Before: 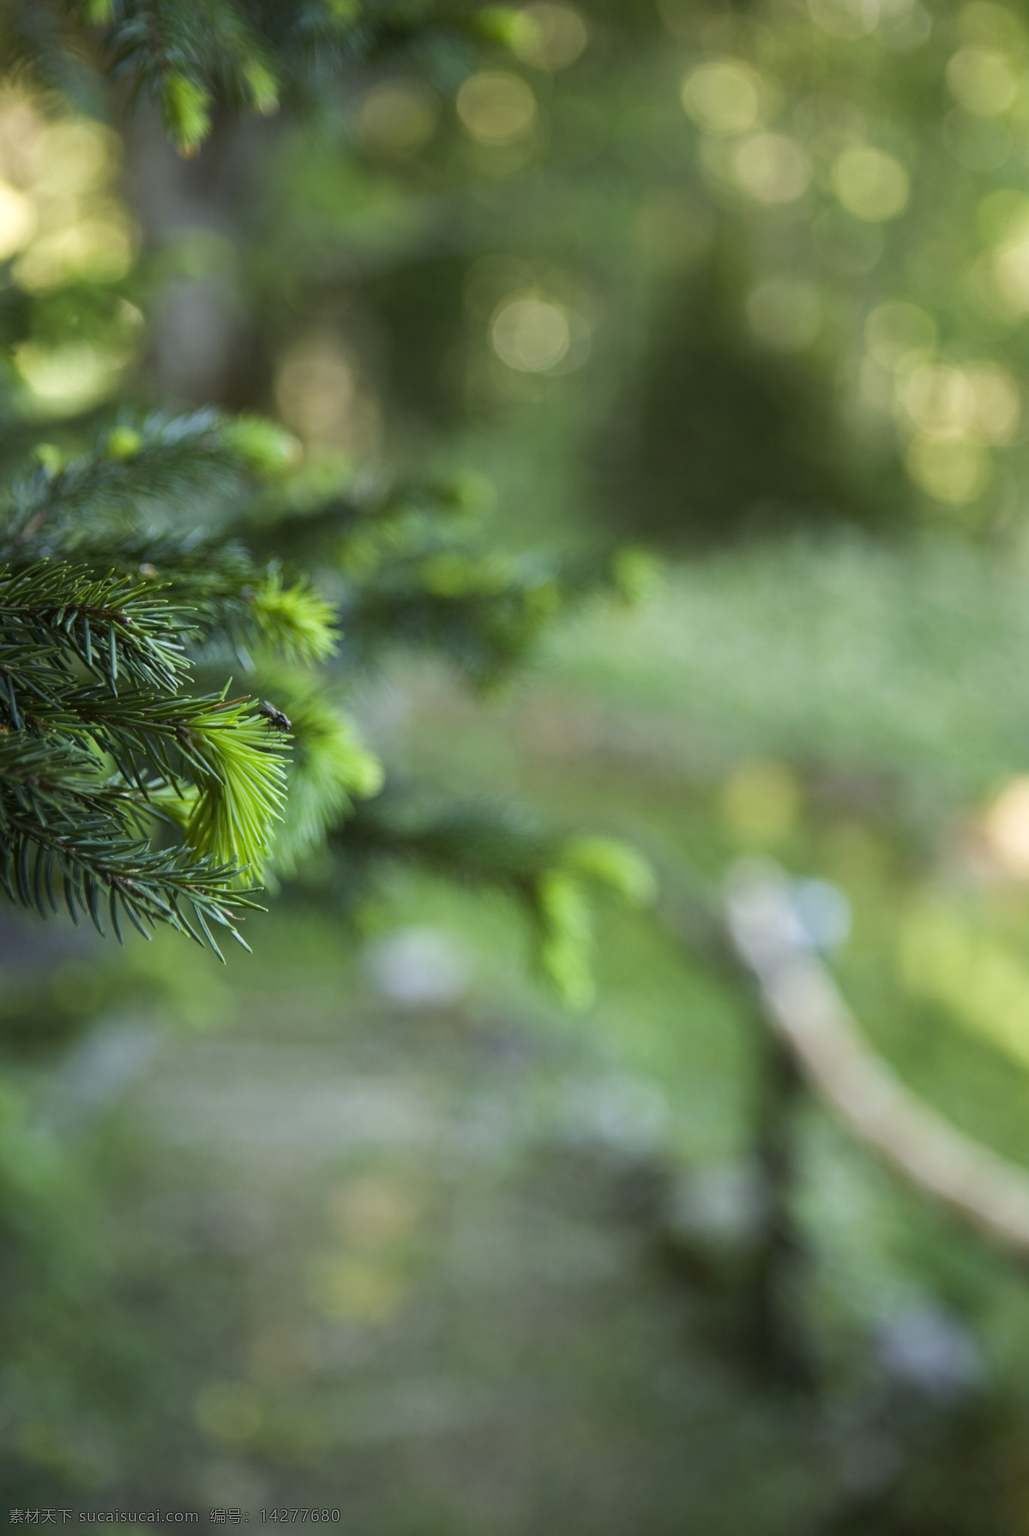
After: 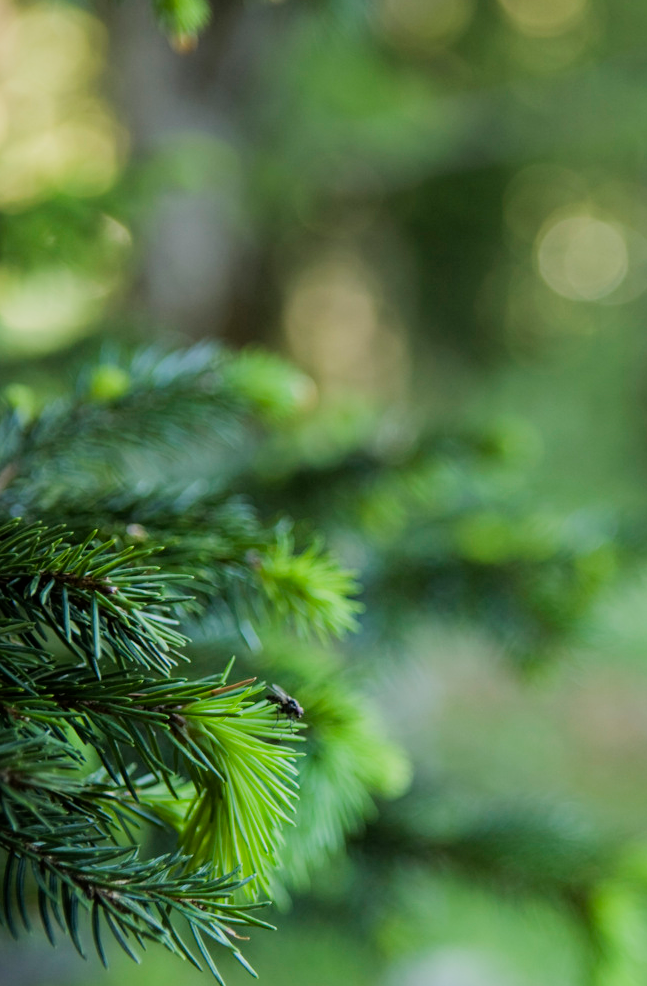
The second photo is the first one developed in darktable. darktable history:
crop and rotate: left 3.039%, top 7.437%, right 43.005%, bottom 37.49%
tone equalizer: -8 EV -0.395 EV, -7 EV -0.407 EV, -6 EV -0.341 EV, -5 EV -0.187 EV, -3 EV 0.246 EV, -2 EV 0.322 EV, -1 EV 0.395 EV, +0 EV 0.413 EV, smoothing diameter 24.77%, edges refinement/feathering 9.31, preserve details guided filter
filmic rgb: black relative exposure -7.65 EV, white relative exposure 4.56 EV, hardness 3.61, contrast 0.987
